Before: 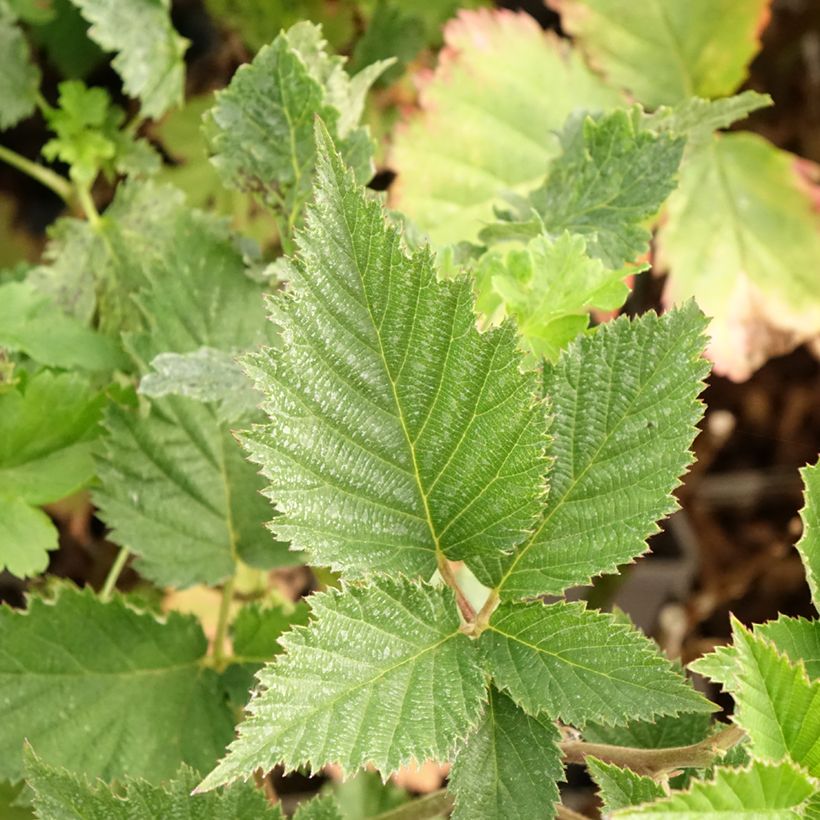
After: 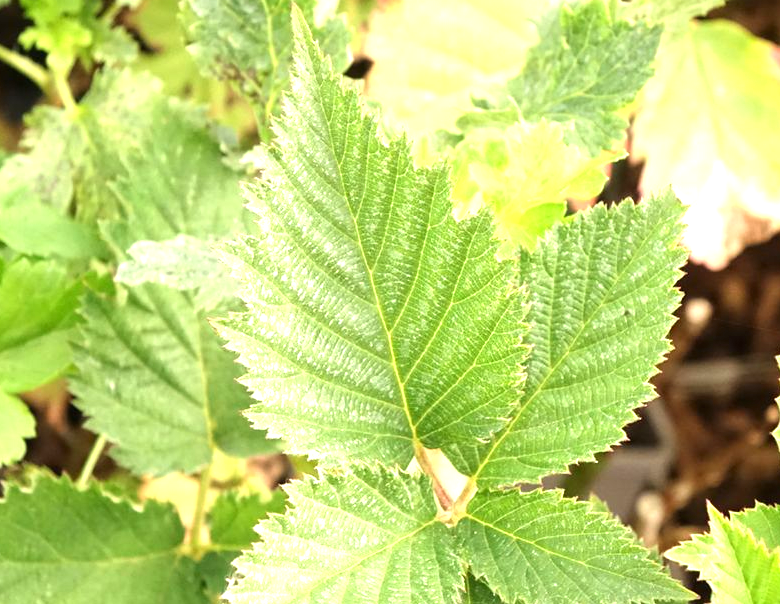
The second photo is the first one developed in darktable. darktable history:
crop and rotate: left 2.824%, top 13.726%, right 1.937%, bottom 12.571%
exposure: black level correction 0, exposure 1 EV, compensate highlight preservation false
